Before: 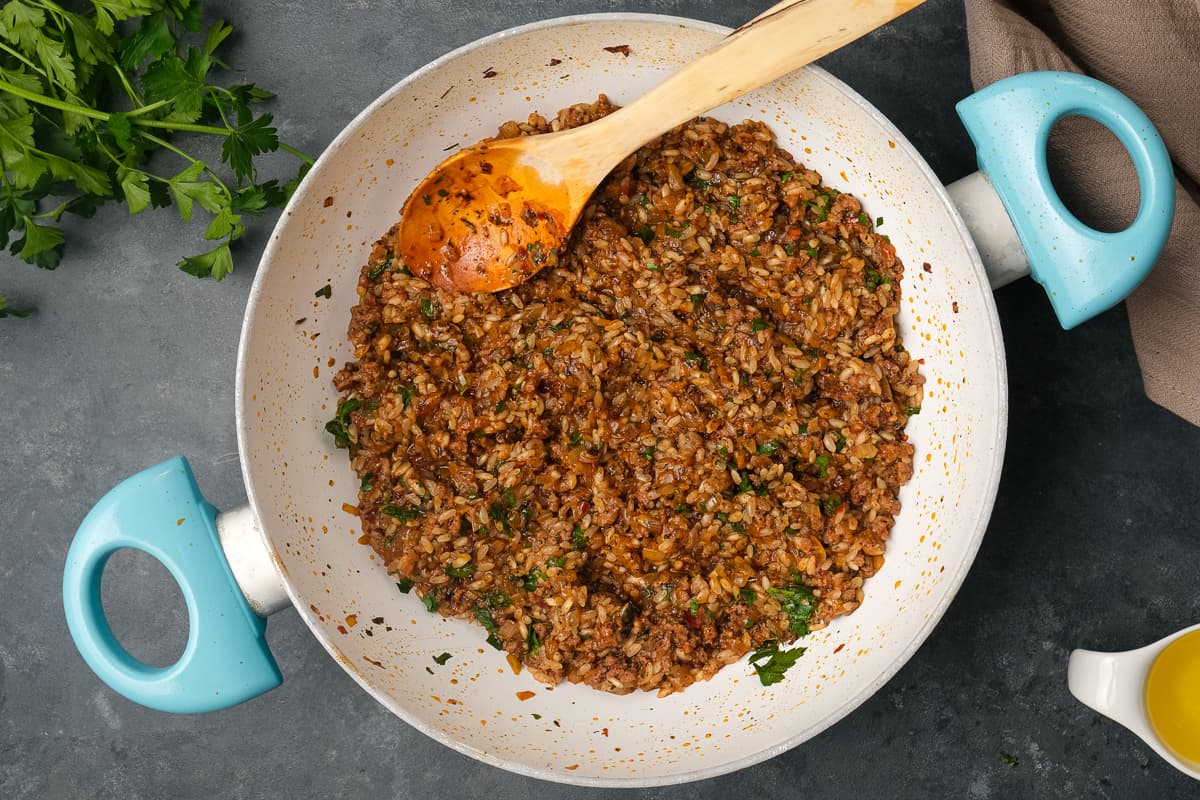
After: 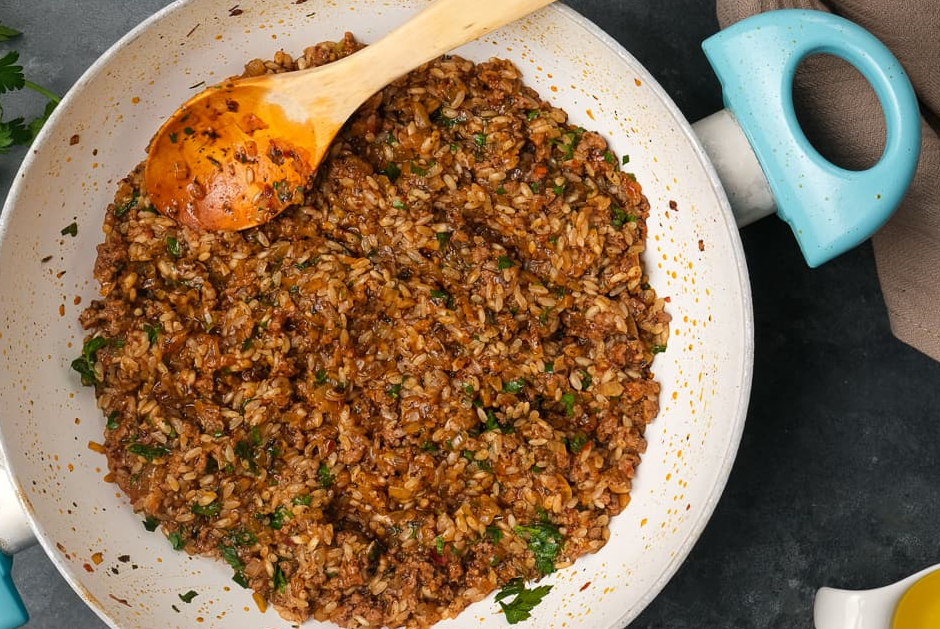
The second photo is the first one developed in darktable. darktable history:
crop and rotate: left 21.181%, top 7.798%, right 0.428%, bottom 13.519%
